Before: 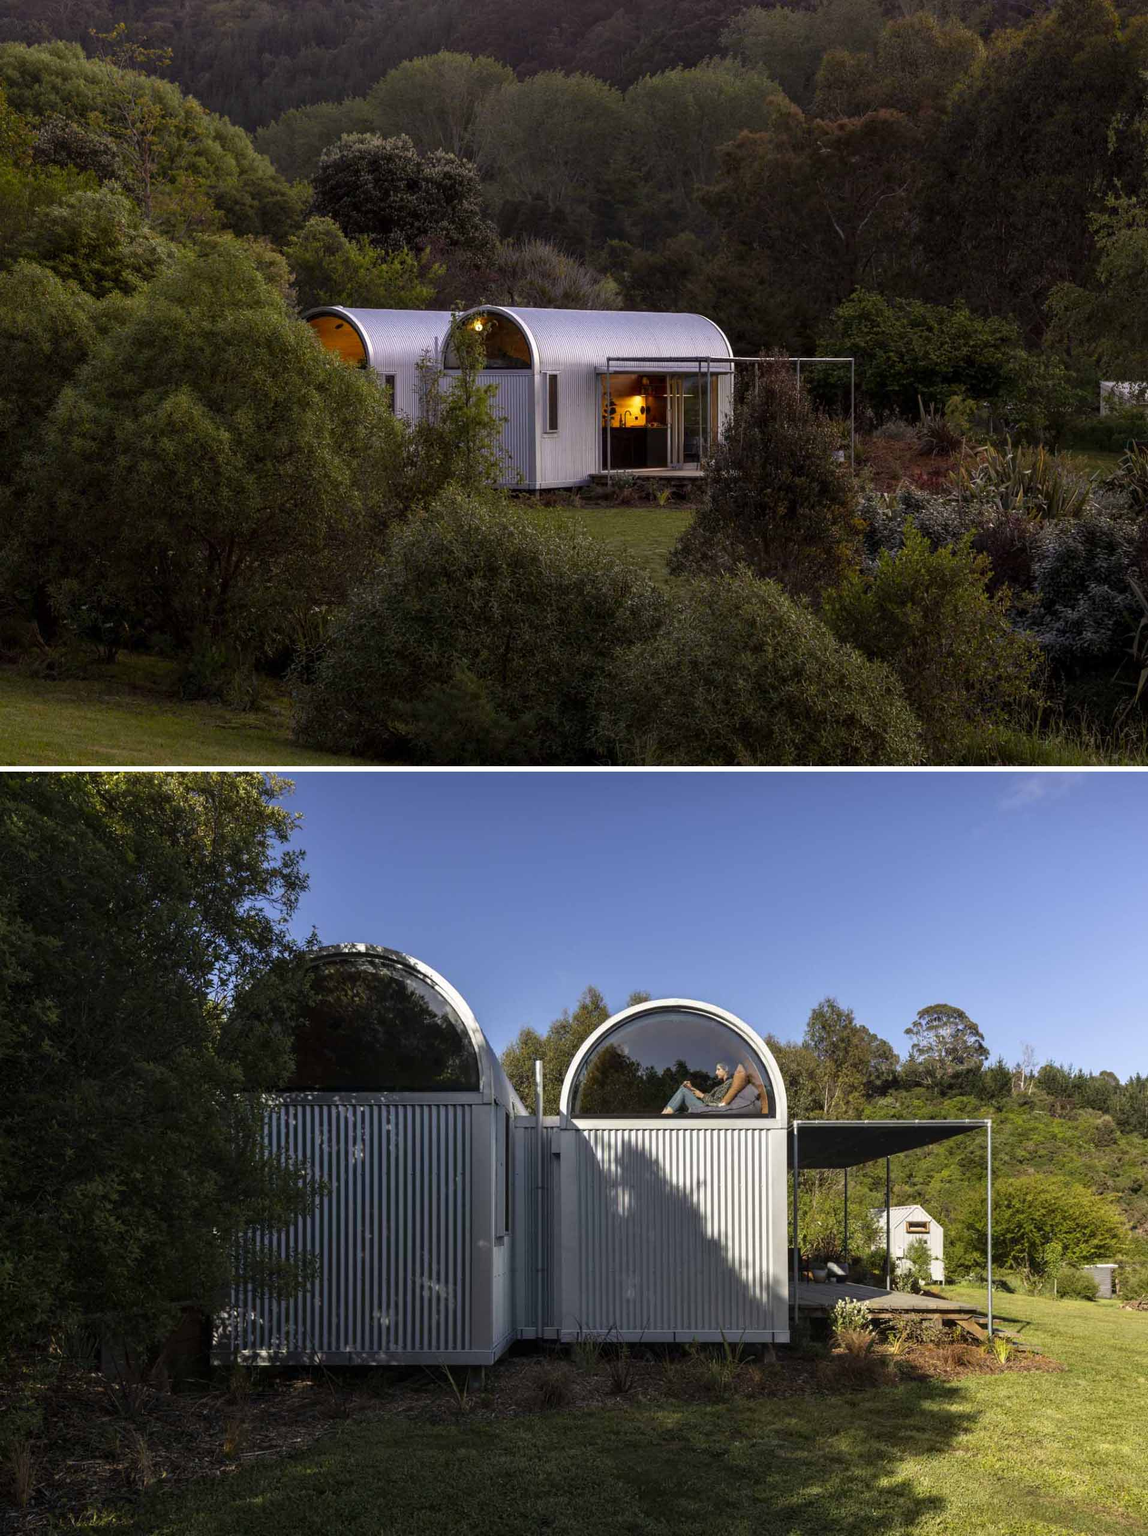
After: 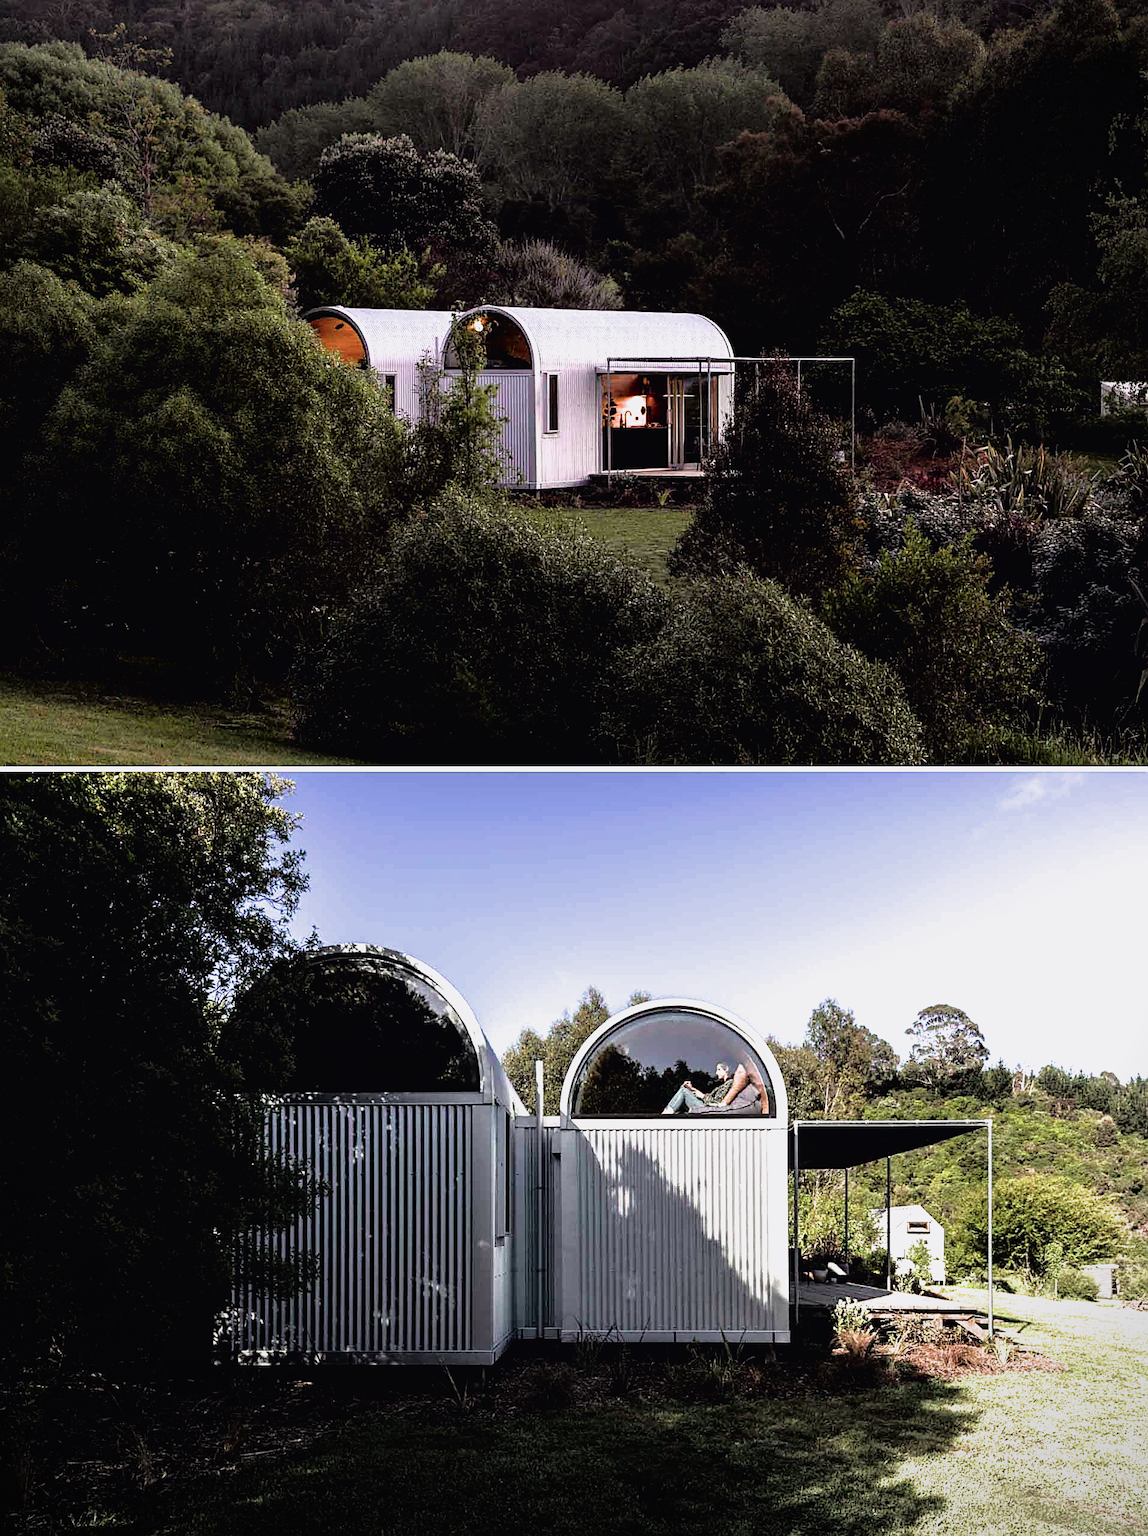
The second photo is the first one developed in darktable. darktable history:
filmic rgb: black relative exposure -8.26 EV, white relative exposure 2.2 EV, threshold 3.05 EV, target white luminance 99.922%, hardness 7.17, latitude 74.84%, contrast 1.317, highlights saturation mix -2.65%, shadows ↔ highlights balance 30.63%, enable highlight reconstruction true
tone curve: curves: ch0 [(0, 0) (0.106, 0.041) (0.256, 0.197) (0.37, 0.336) (0.513, 0.481) (0.667, 0.629) (1, 1)]; ch1 [(0, 0) (0.502, 0.505) (0.553, 0.577) (1, 1)]; ch2 [(0, 0) (0.5, 0.495) (0.56, 0.544) (1, 1)], color space Lab, independent channels, preserve colors none
vignetting: fall-off radius 60.65%
exposure: black level correction 0.001, exposure 0.5 EV, compensate exposure bias true, compensate highlight preservation false
contrast brightness saturation: contrast -0.093, saturation -0.091
tone equalizer: -8 EV -0.777 EV, -7 EV -0.714 EV, -6 EV -0.62 EV, -5 EV -0.364 EV, -3 EV 0.377 EV, -2 EV 0.6 EV, -1 EV 0.68 EV, +0 EV 0.719 EV
sharpen: amount 0.489
